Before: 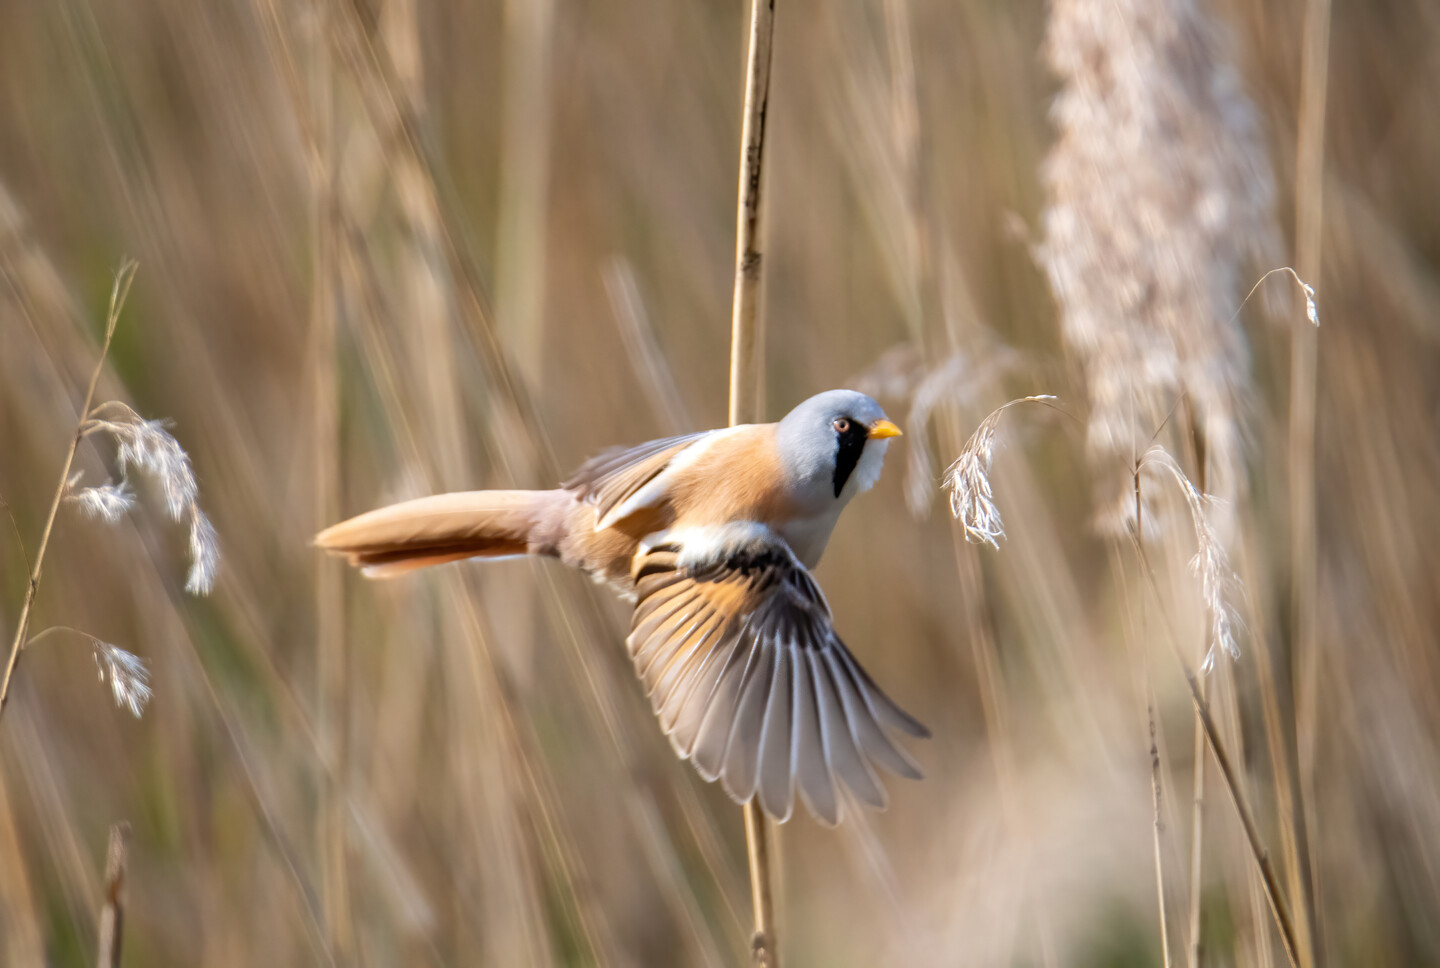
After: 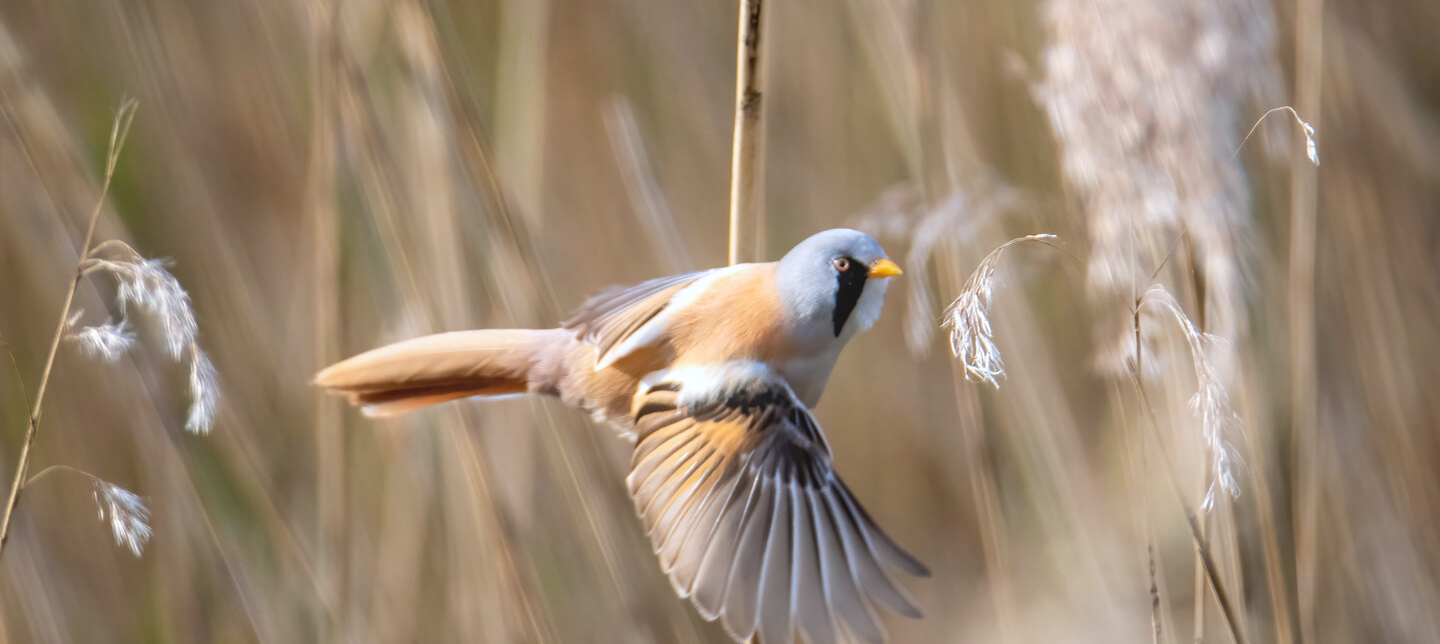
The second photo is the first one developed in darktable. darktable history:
white balance: red 0.98, blue 1.034
color balance: contrast -0.5%
crop: top 16.727%, bottom 16.727%
bloom: size 16%, threshold 98%, strength 20%
